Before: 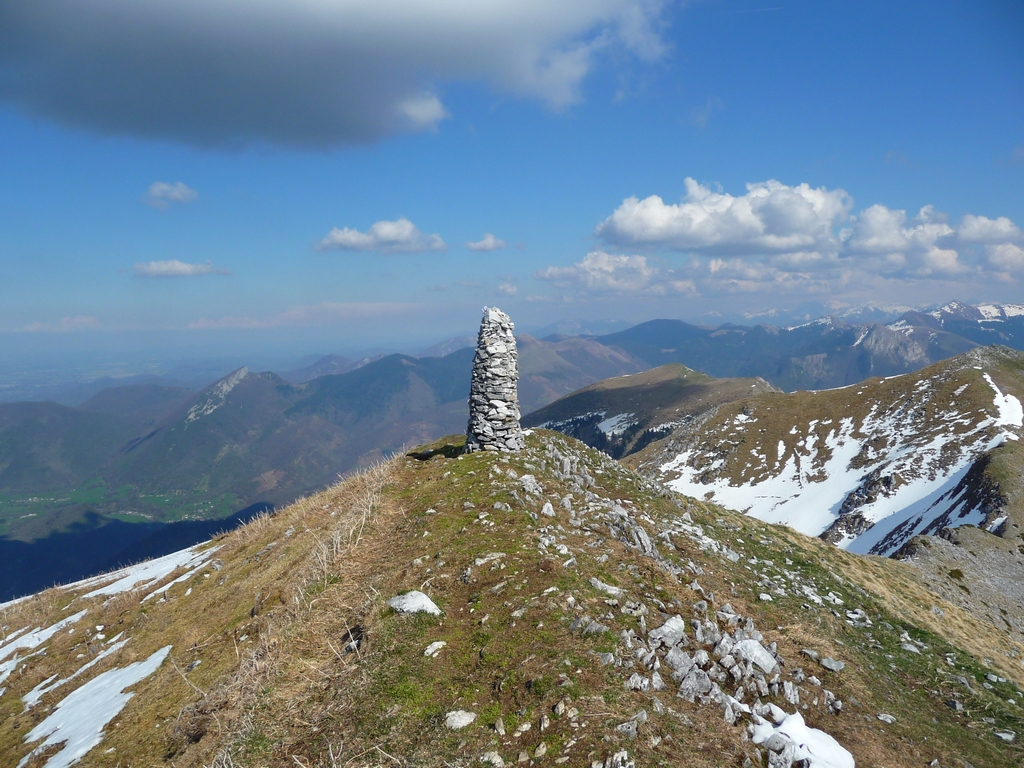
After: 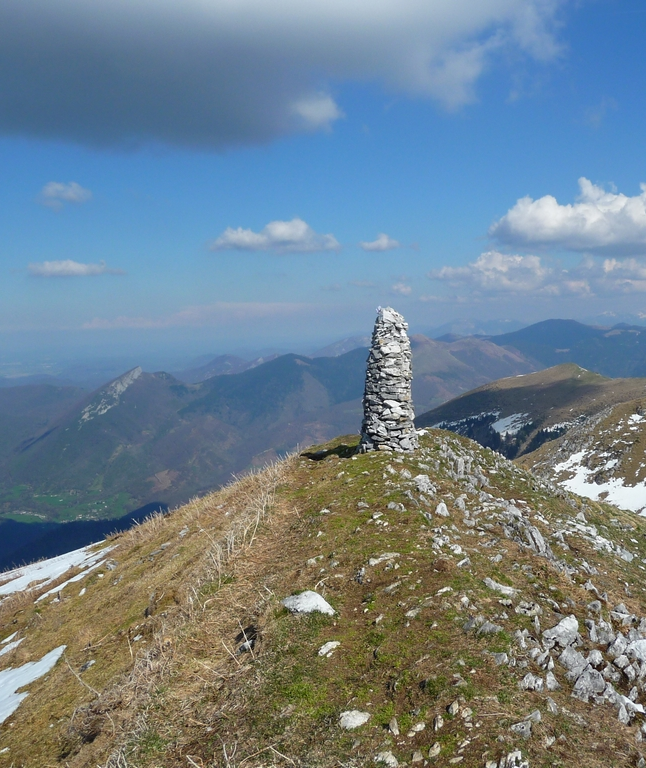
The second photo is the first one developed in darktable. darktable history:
crop: left 10.395%, right 26.509%
